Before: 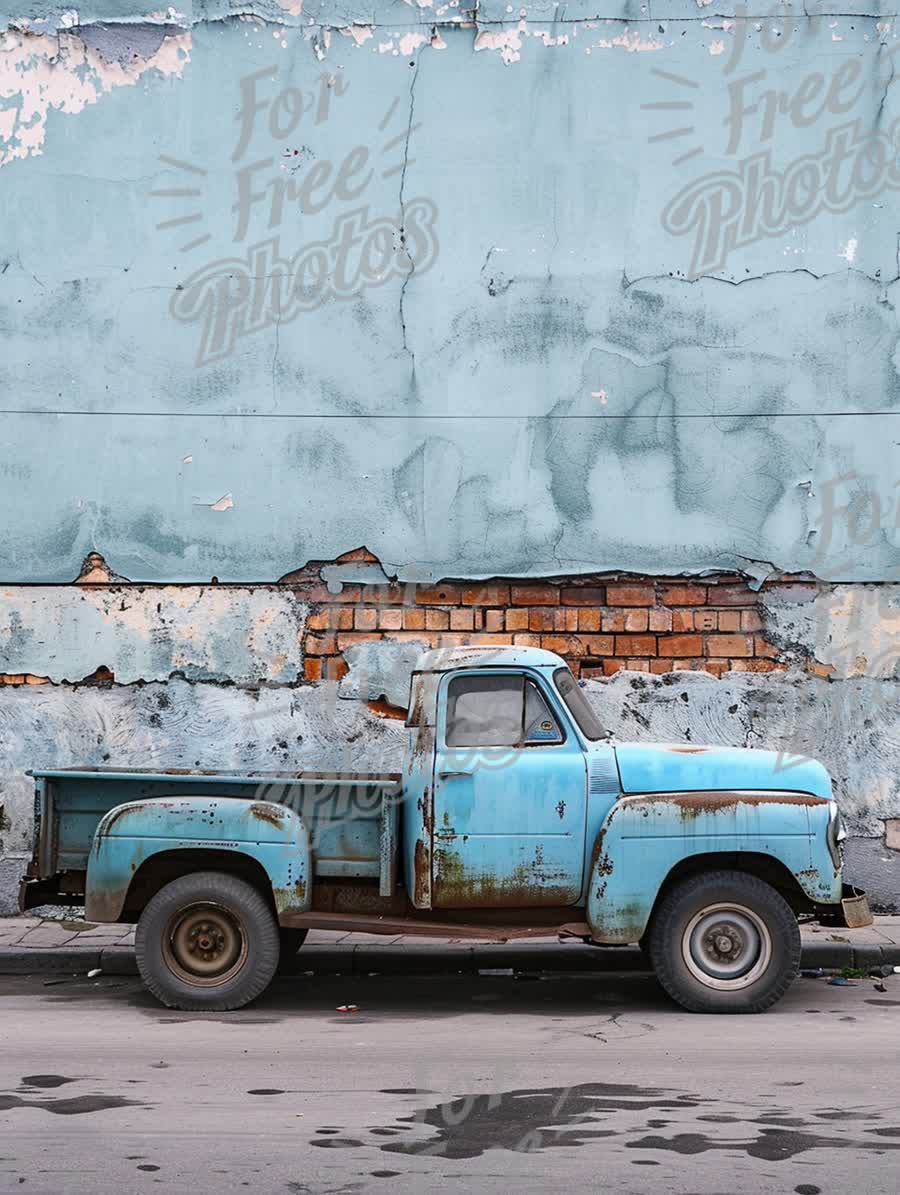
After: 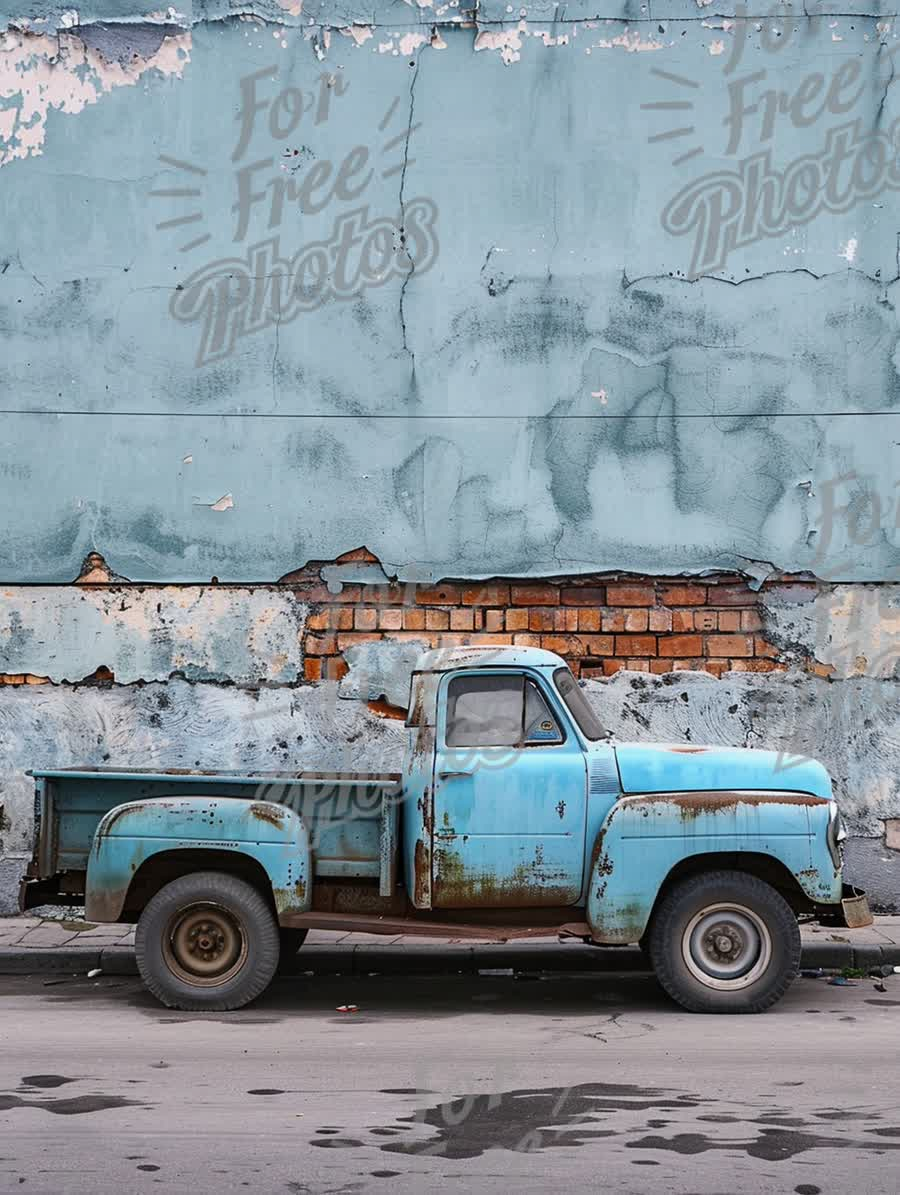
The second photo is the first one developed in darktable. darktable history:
shadows and highlights: shadows 43.61, white point adjustment -1.35, soften with gaussian
